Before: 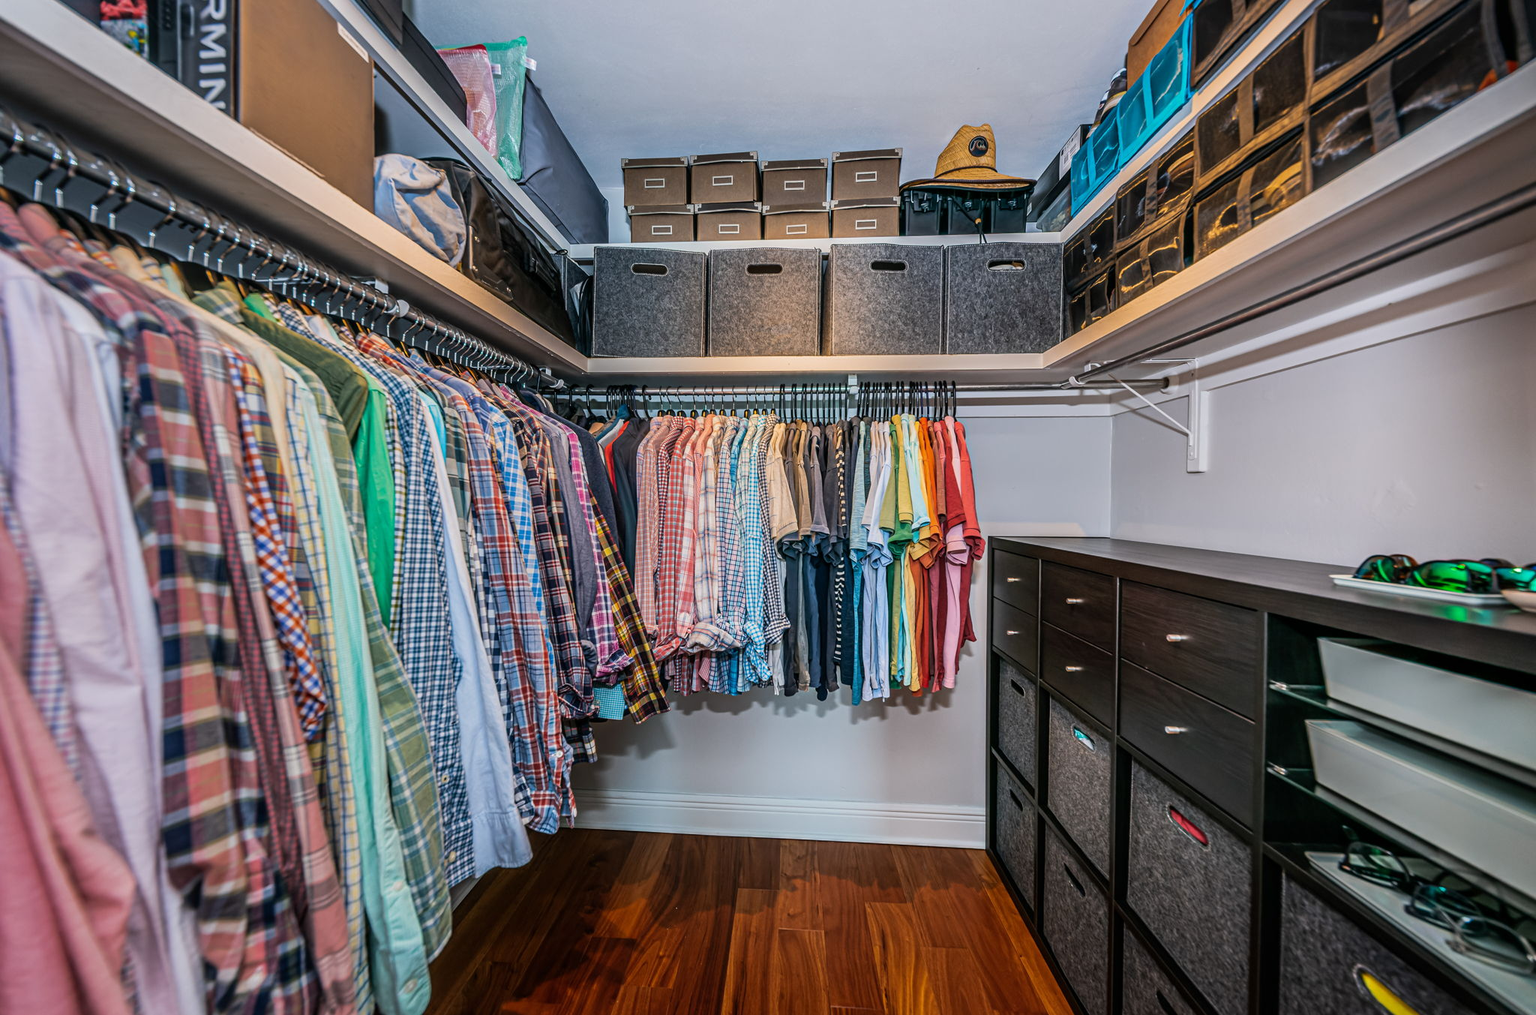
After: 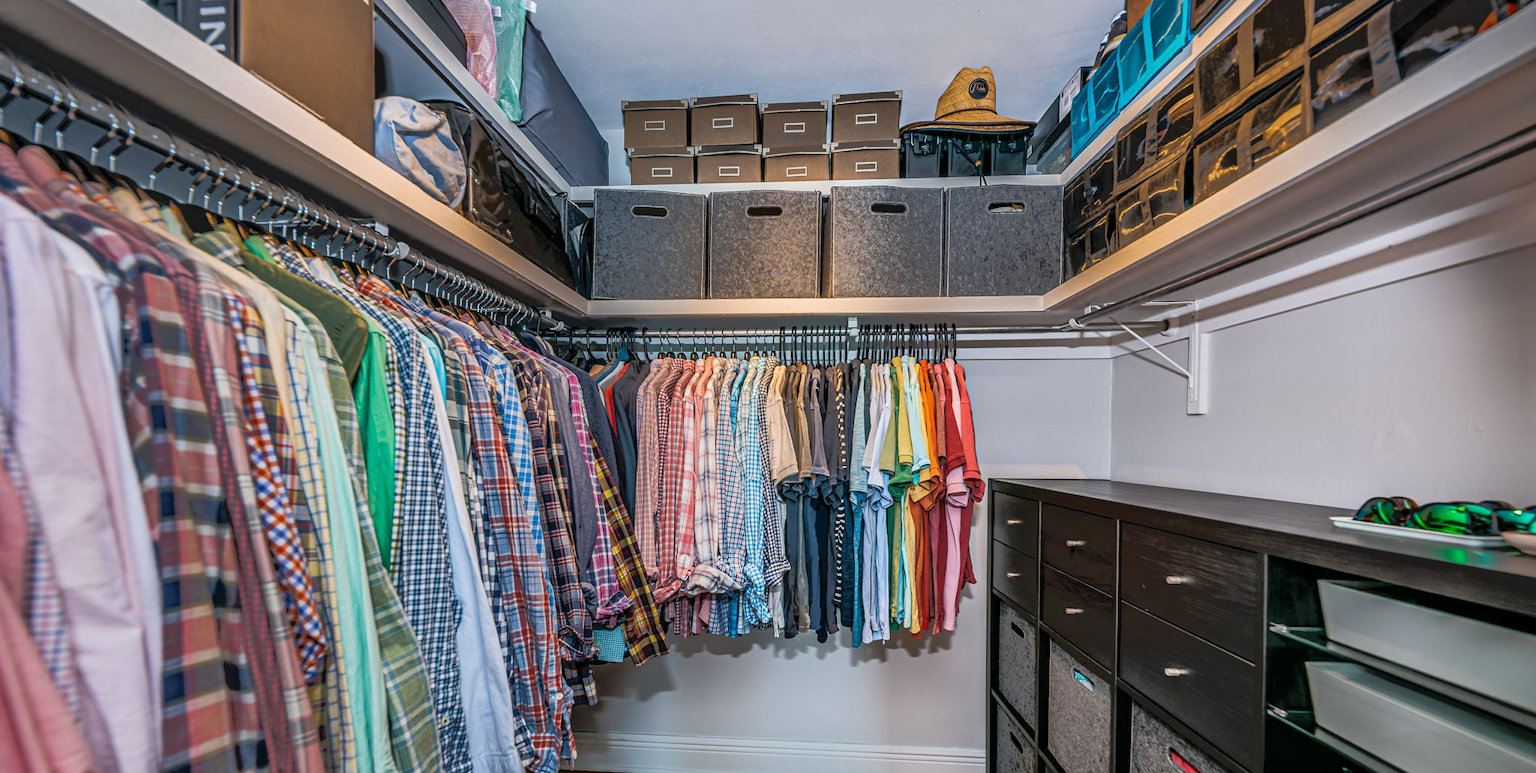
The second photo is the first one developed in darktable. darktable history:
tone equalizer: -7 EV -0.64 EV, -6 EV 1.03 EV, -5 EV -0.44 EV, -4 EV 0.409 EV, -3 EV 0.422 EV, -2 EV 0.128 EV, -1 EV -0.174 EV, +0 EV -0.415 EV
crop: top 5.735%, bottom 18.027%
